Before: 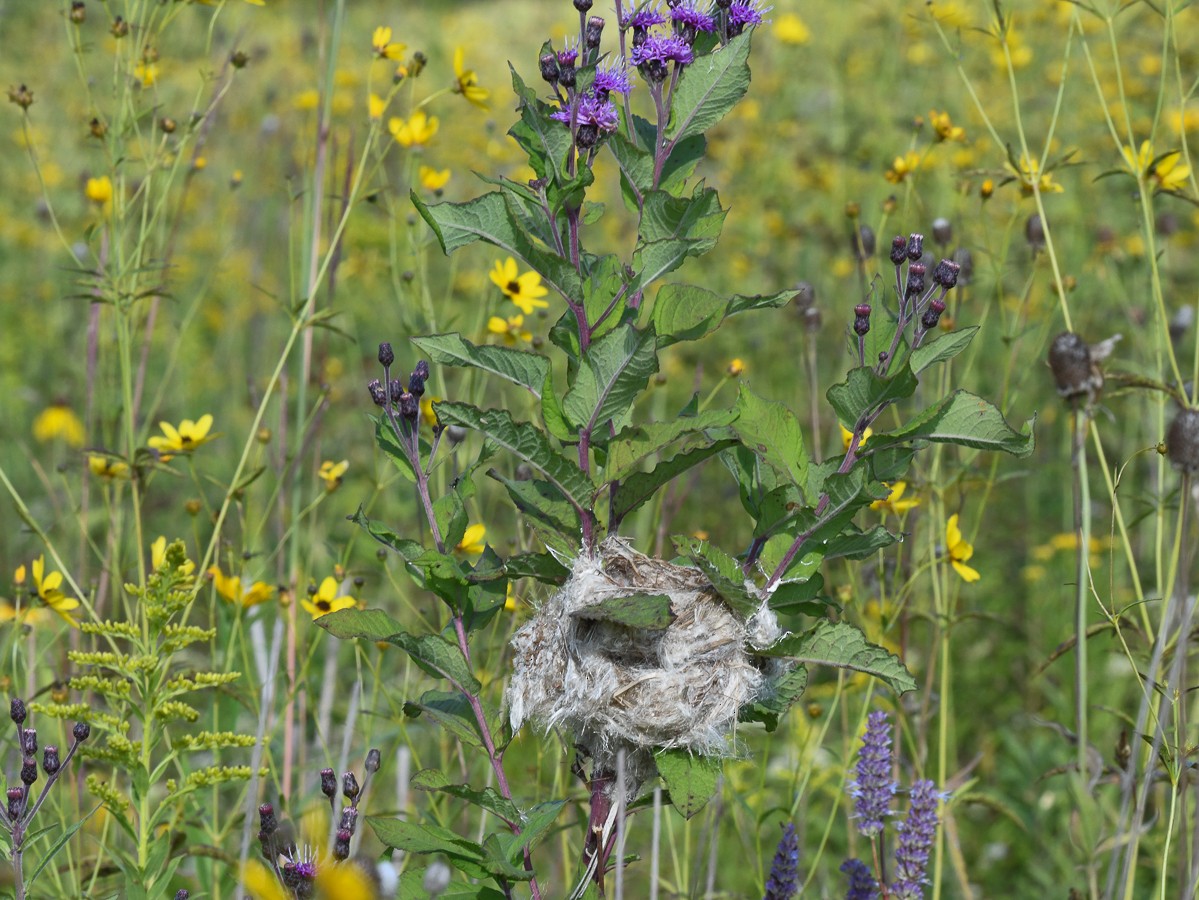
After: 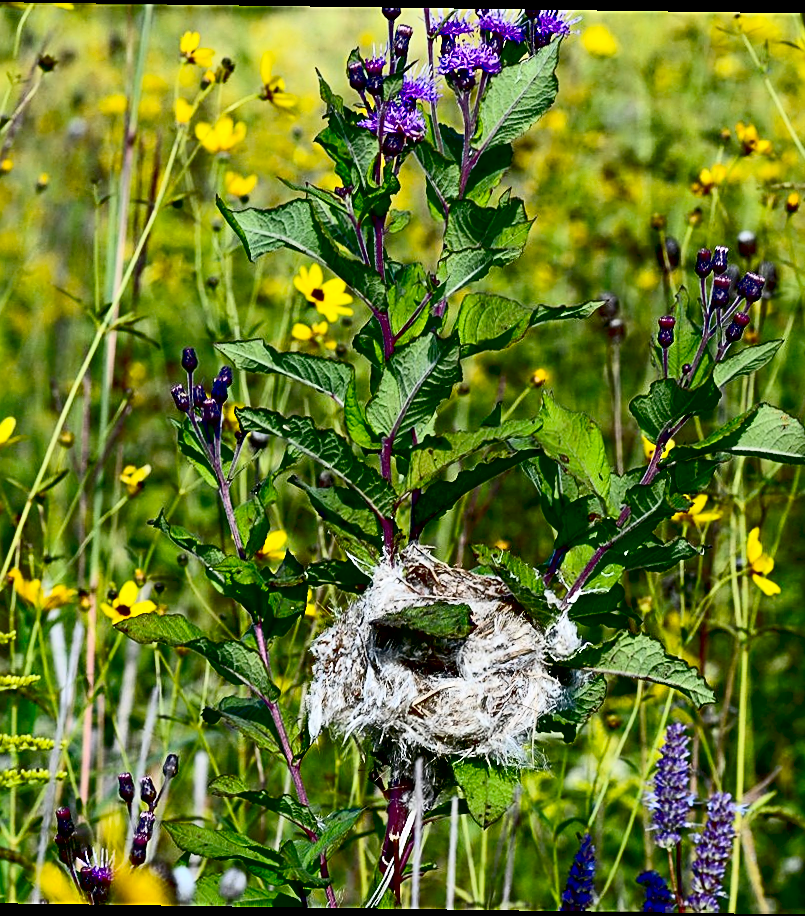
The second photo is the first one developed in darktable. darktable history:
contrast brightness saturation: contrast 0.4, brightness 0.1, saturation 0.21
crop: left 16.899%, right 16.556%
exposure: black level correction 0.056, compensate highlight preservation false
rotate and perspective: rotation 0.8°, automatic cropping off
sharpen: on, module defaults
